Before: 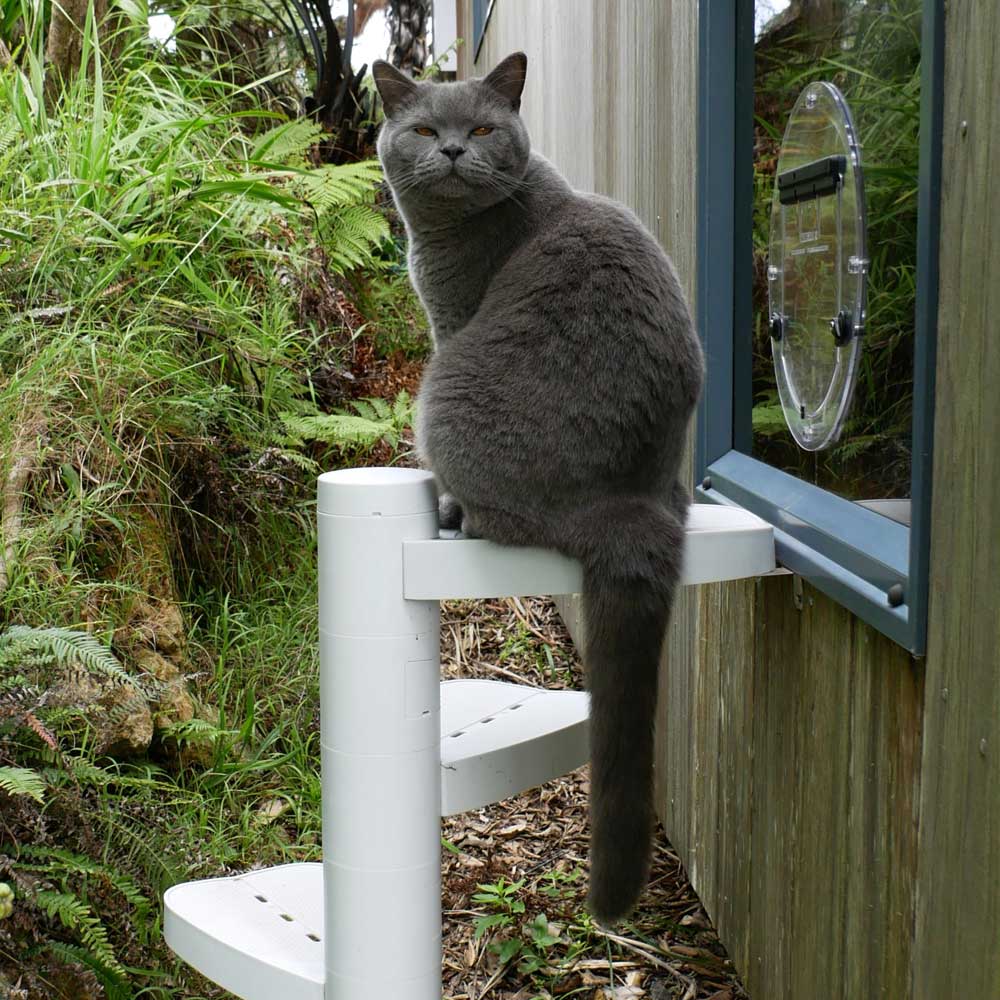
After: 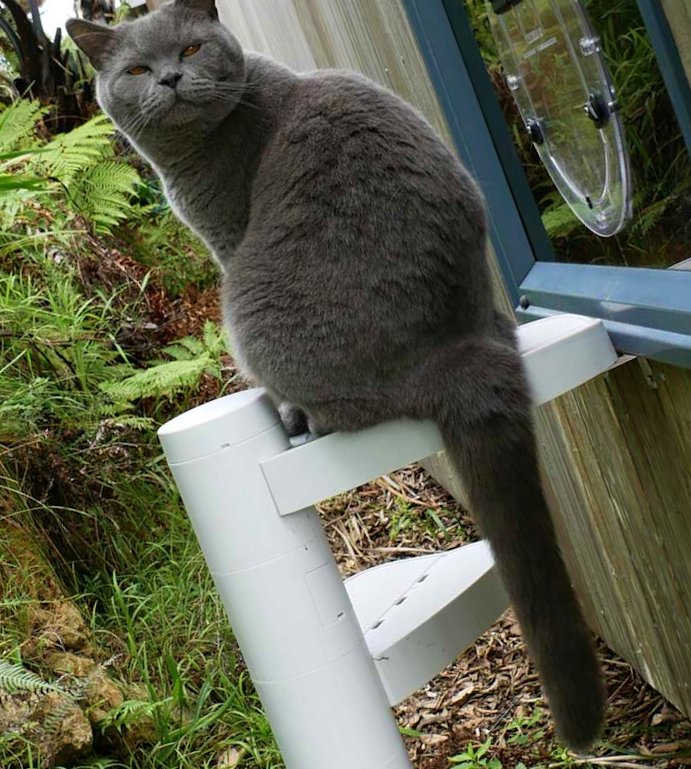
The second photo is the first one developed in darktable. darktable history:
velvia: on, module defaults
crop and rotate: angle 20.33°, left 6.853%, right 4.263%, bottom 1.086%
